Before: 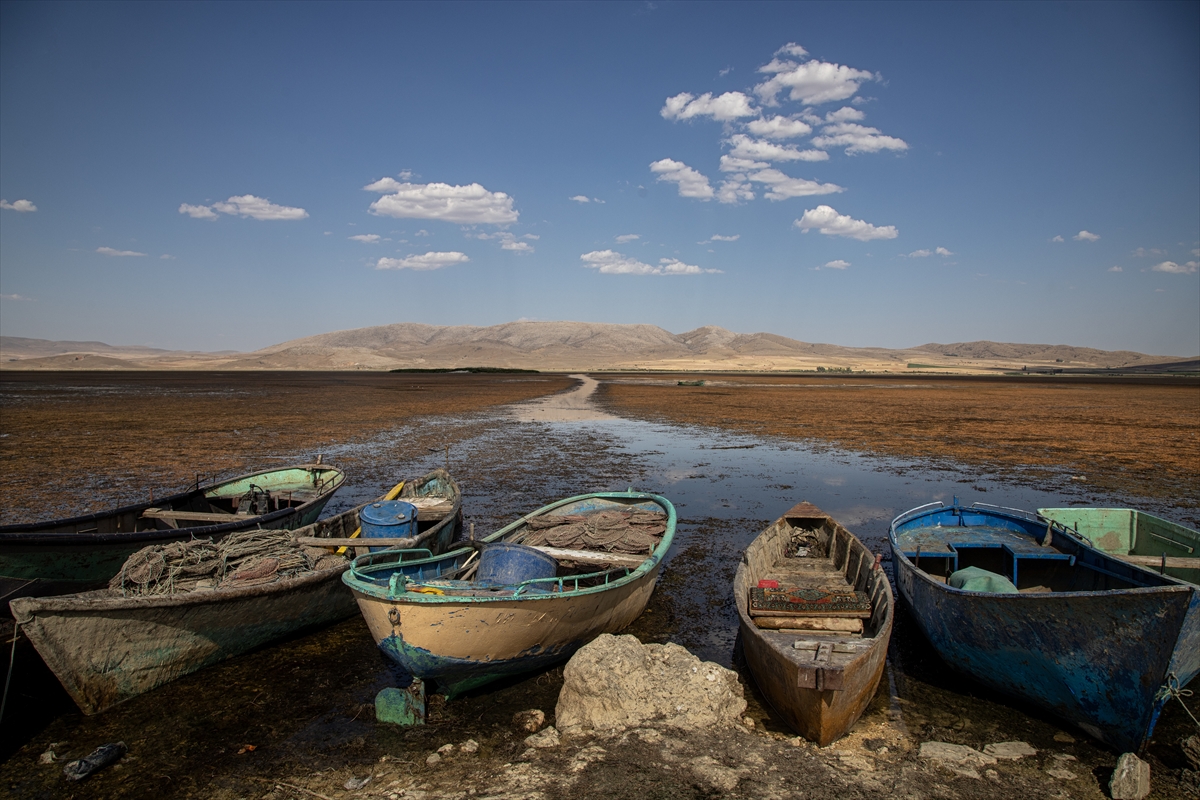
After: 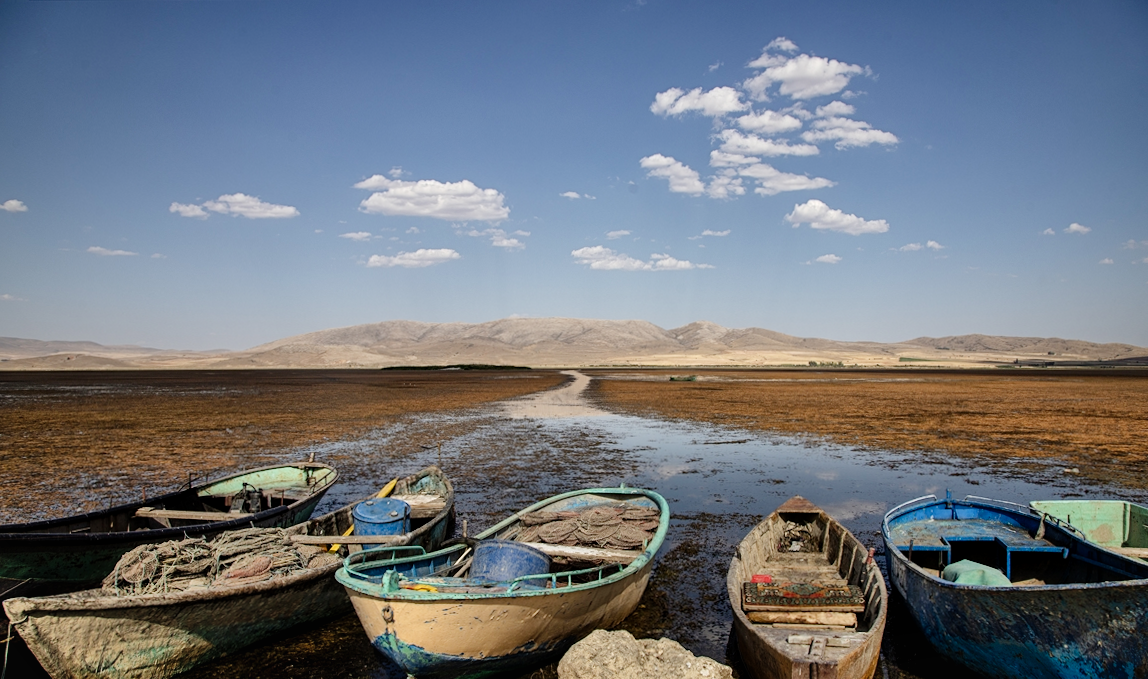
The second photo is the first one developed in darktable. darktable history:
tone curve: curves: ch0 [(0, 0.01) (0.052, 0.045) (0.136, 0.133) (0.29, 0.332) (0.453, 0.531) (0.676, 0.751) (0.89, 0.919) (1, 1)]; ch1 [(0, 0) (0.094, 0.081) (0.285, 0.299) (0.385, 0.403) (0.447, 0.429) (0.495, 0.496) (0.544, 0.552) (0.589, 0.612) (0.722, 0.728) (1, 1)]; ch2 [(0, 0) (0.257, 0.217) (0.43, 0.421) (0.498, 0.507) (0.531, 0.544) (0.56, 0.579) (0.625, 0.642) (1, 1)], preserve colors none
crop and rotate: angle 0.408°, left 0.223%, right 3.04%, bottom 14.098%
shadows and highlights: shadows 52.16, highlights -28.73, soften with gaussian
exposure: black level correction 0.002, compensate highlight preservation false
local contrast: mode bilateral grid, contrast 20, coarseness 51, detail 119%, midtone range 0.2
